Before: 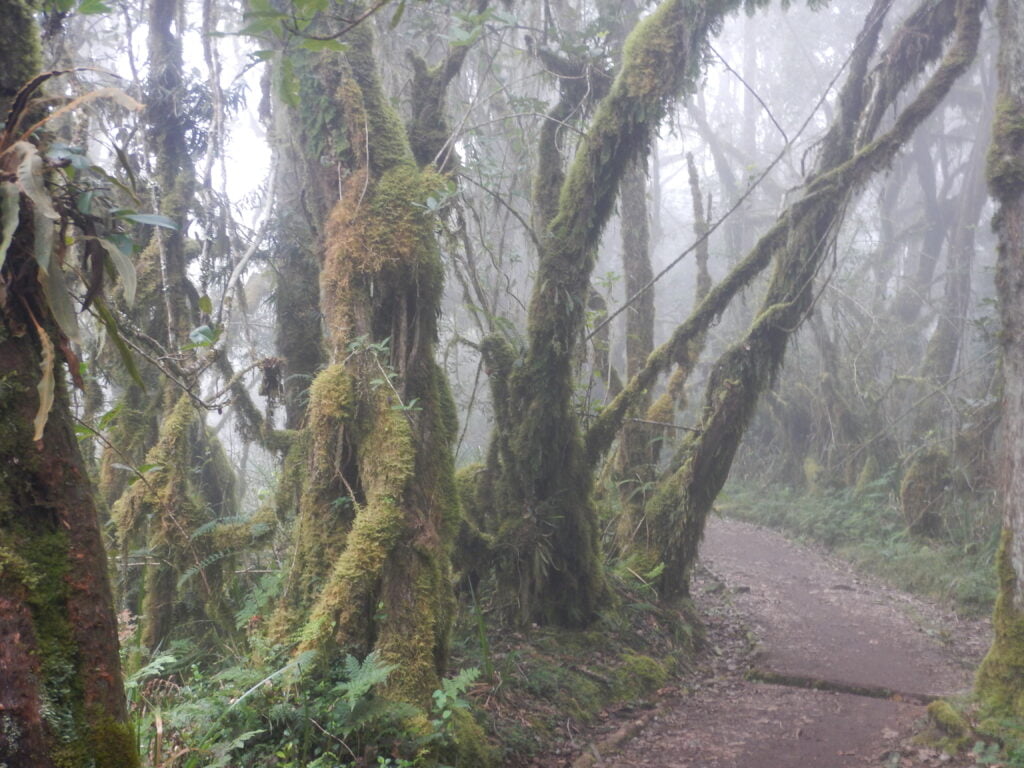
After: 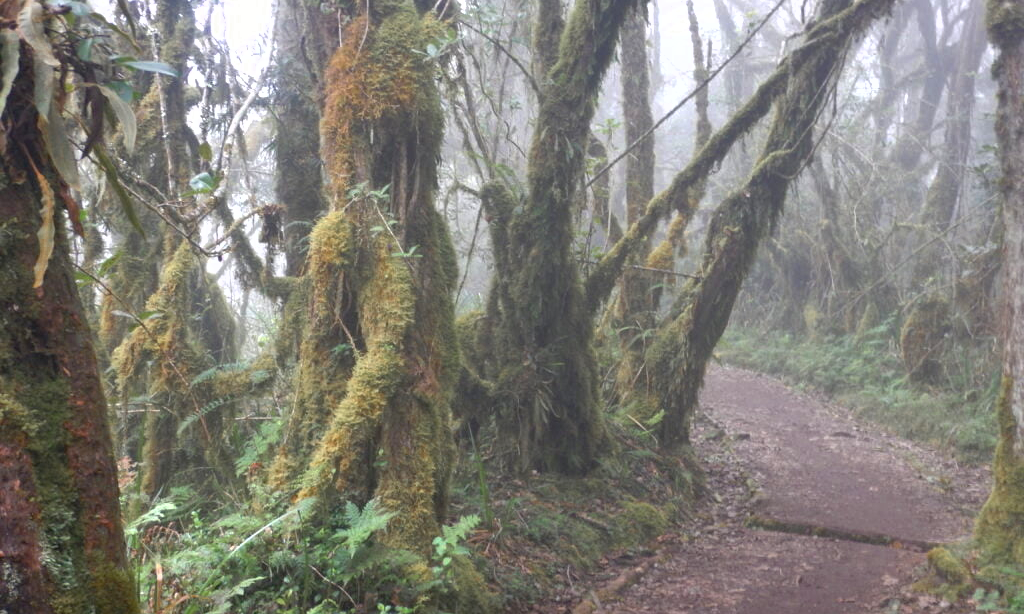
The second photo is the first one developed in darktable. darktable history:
exposure: exposure 0.606 EV, compensate highlight preservation false
tone curve: curves: ch0 [(0, 0) (0.915, 0.89) (1, 1)], preserve colors none
color zones: curves: ch0 [(0.11, 0.396) (0.195, 0.36) (0.25, 0.5) (0.303, 0.412) (0.357, 0.544) (0.75, 0.5) (0.967, 0.328)]; ch1 [(0, 0.468) (0.112, 0.512) (0.202, 0.6) (0.25, 0.5) (0.307, 0.352) (0.357, 0.544) (0.75, 0.5) (0.963, 0.524)]
haze removal: compatibility mode true, adaptive false
crop and rotate: top 20.008%
shadows and highlights: low approximation 0.01, soften with gaussian
